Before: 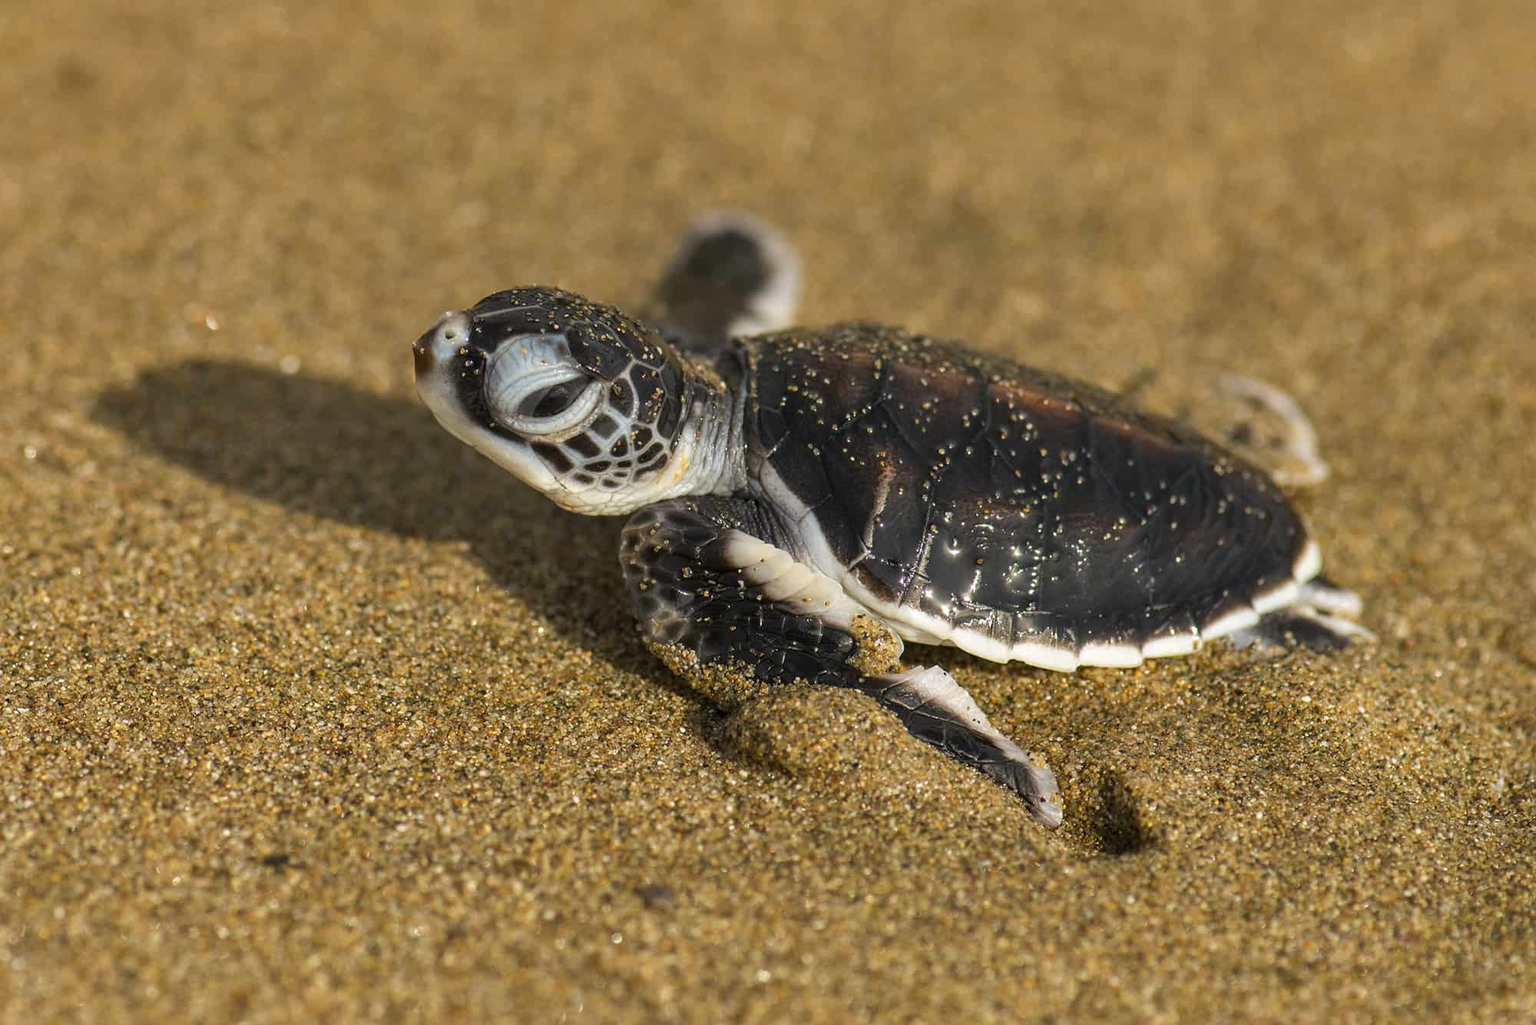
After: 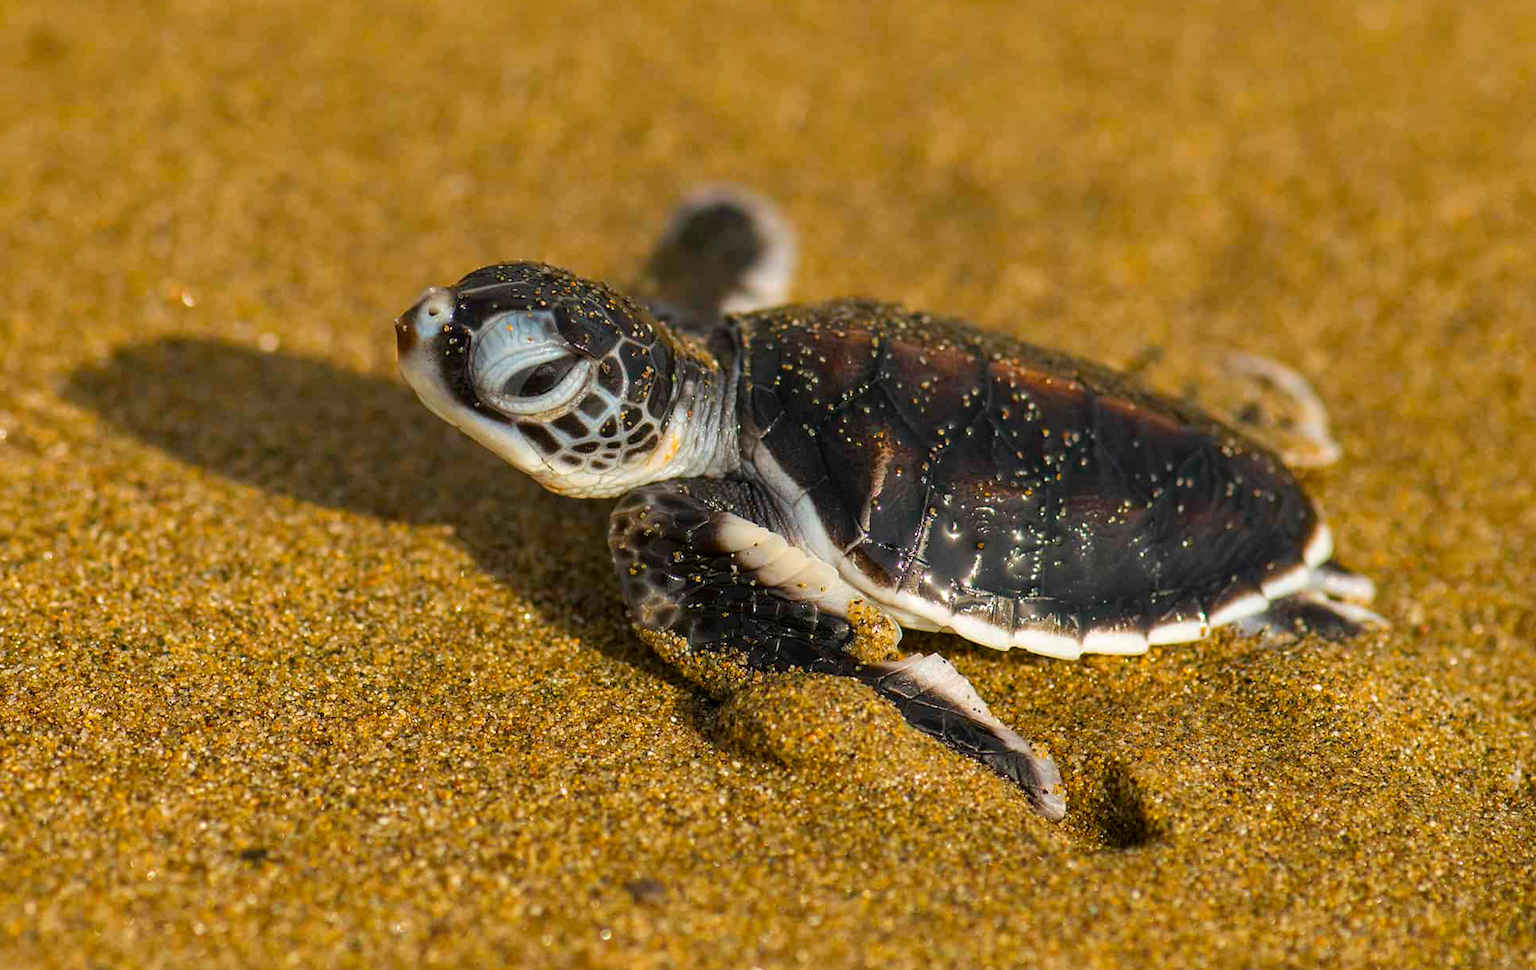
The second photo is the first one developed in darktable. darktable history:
color balance rgb: perceptual saturation grading › global saturation 20%, global vibrance 20%
crop: left 1.964%, top 3.251%, right 1.122%, bottom 4.933%
